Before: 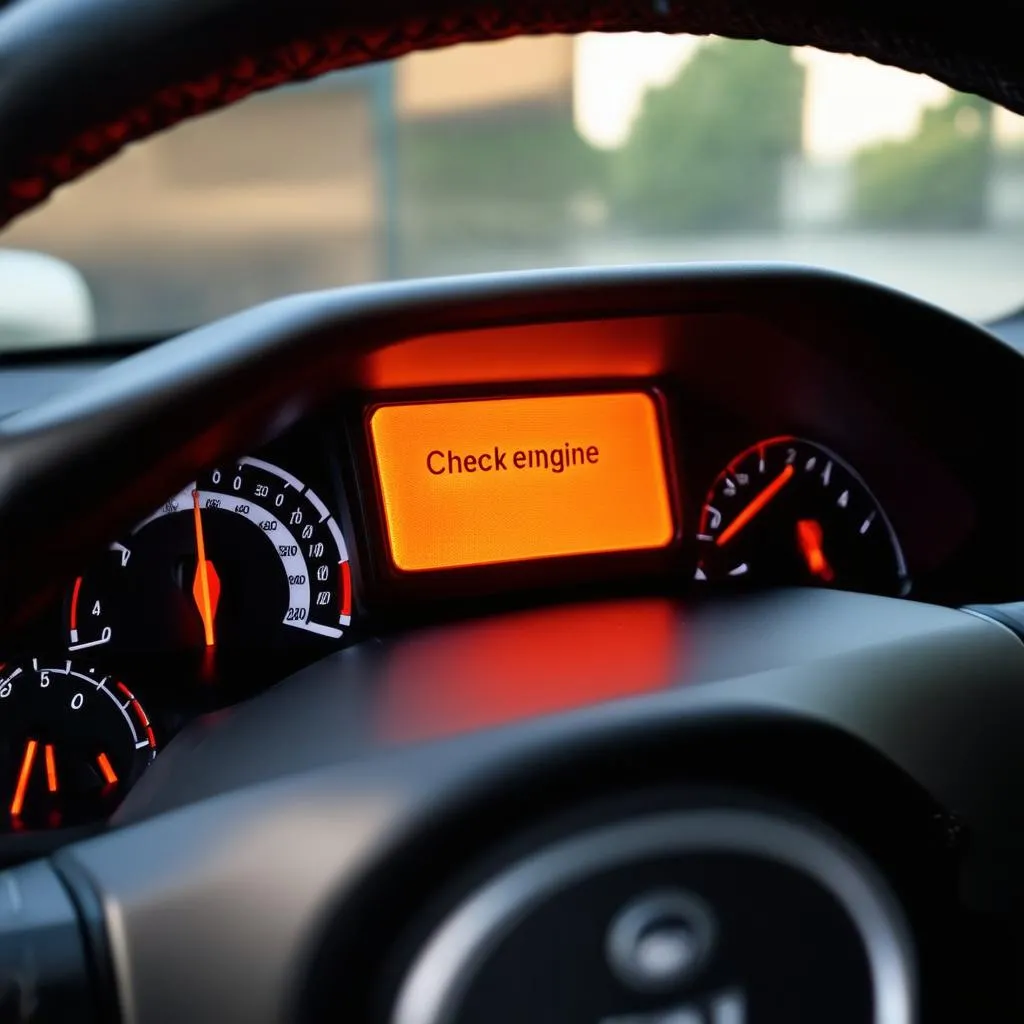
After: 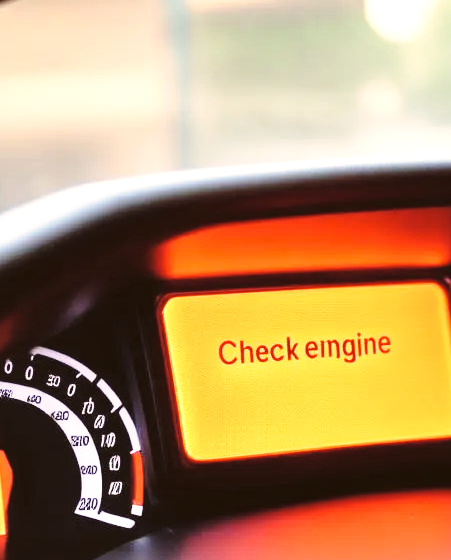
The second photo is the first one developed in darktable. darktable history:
base curve: curves: ch0 [(0, 0) (0.028, 0.03) (0.121, 0.232) (0.46, 0.748) (0.859, 0.968) (1, 1)], preserve colors none
crop: left 20.333%, top 10.764%, right 35.591%, bottom 34.476%
shadows and highlights: shadows 75.94, highlights -23.14, soften with gaussian
color correction: highlights a* 6.69, highlights b* 7.77, shadows a* 5.76, shadows b* 6.96, saturation 0.888
contrast brightness saturation: contrast -0.152, brightness 0.054, saturation -0.118
tone equalizer: on, module defaults
exposure: exposure 0.6 EV, compensate exposure bias true, compensate highlight preservation false
levels: levels [0.055, 0.477, 0.9]
